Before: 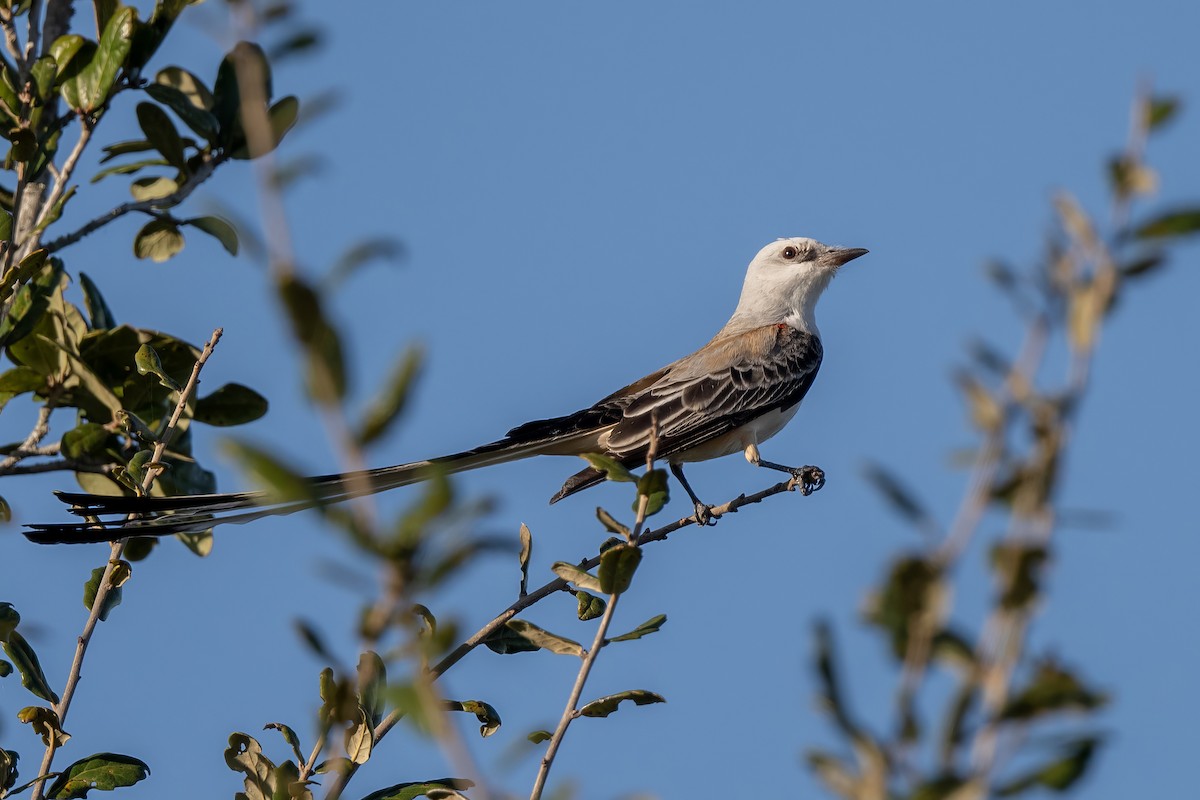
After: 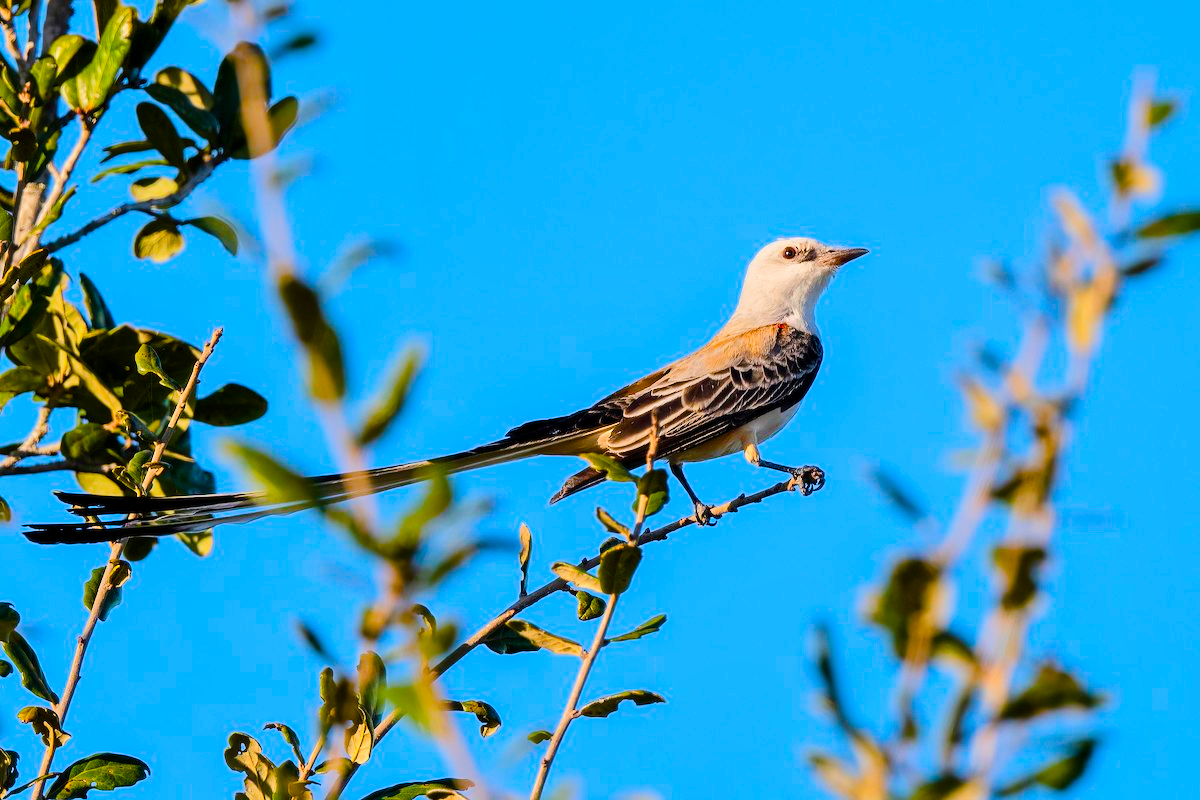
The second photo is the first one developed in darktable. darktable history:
tone equalizer: -7 EV 0.158 EV, -6 EV 0.568 EV, -5 EV 1.14 EV, -4 EV 1.3 EV, -3 EV 1.15 EV, -2 EV 0.6 EV, -1 EV 0.145 EV, edges refinement/feathering 500, mask exposure compensation -1.57 EV, preserve details no
shadows and highlights: shadows 36.33, highlights -26.93, soften with gaussian
color balance rgb: perceptual saturation grading › global saturation 40.219%, perceptual saturation grading › highlights -25.688%, perceptual saturation grading › mid-tones 34.822%, perceptual saturation grading › shadows 34.823%, global vibrance 40.245%
